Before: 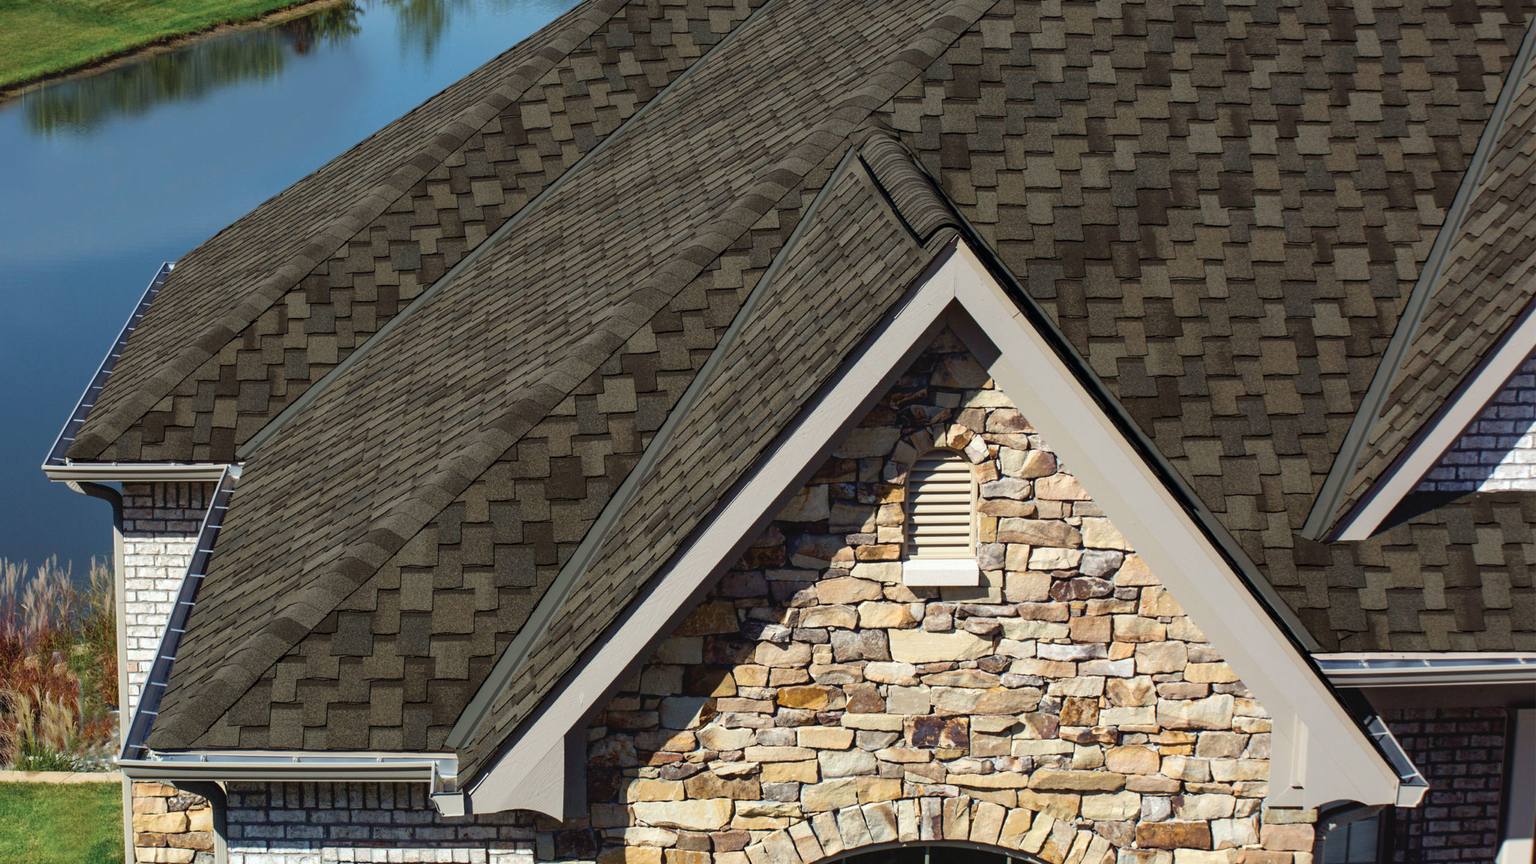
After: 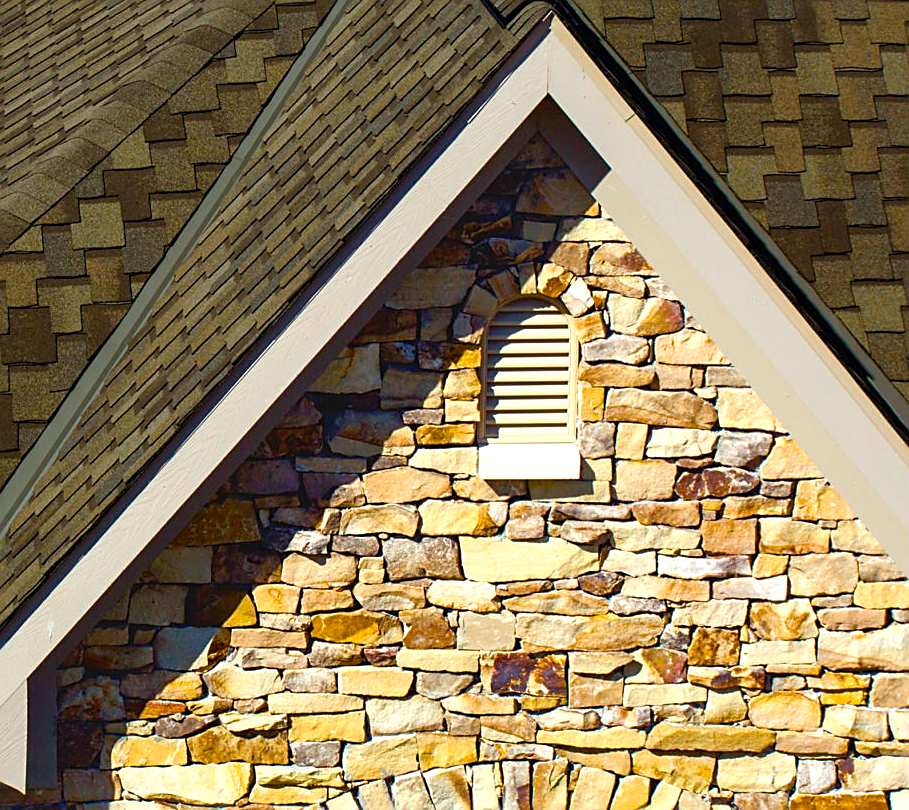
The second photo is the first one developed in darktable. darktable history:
color balance rgb: linear chroma grading › shadows 10%, linear chroma grading › highlights 10%, linear chroma grading › global chroma 15%, linear chroma grading › mid-tones 15%, perceptual saturation grading › global saturation 40%, perceptual saturation grading › highlights -25%, perceptual saturation grading › mid-tones 35%, perceptual saturation grading › shadows 35%, perceptual brilliance grading › global brilliance 11.29%, global vibrance 11.29%
crop: left 35.432%, top 26.233%, right 20.145%, bottom 3.432%
exposure: compensate highlight preservation false
sharpen: on, module defaults
